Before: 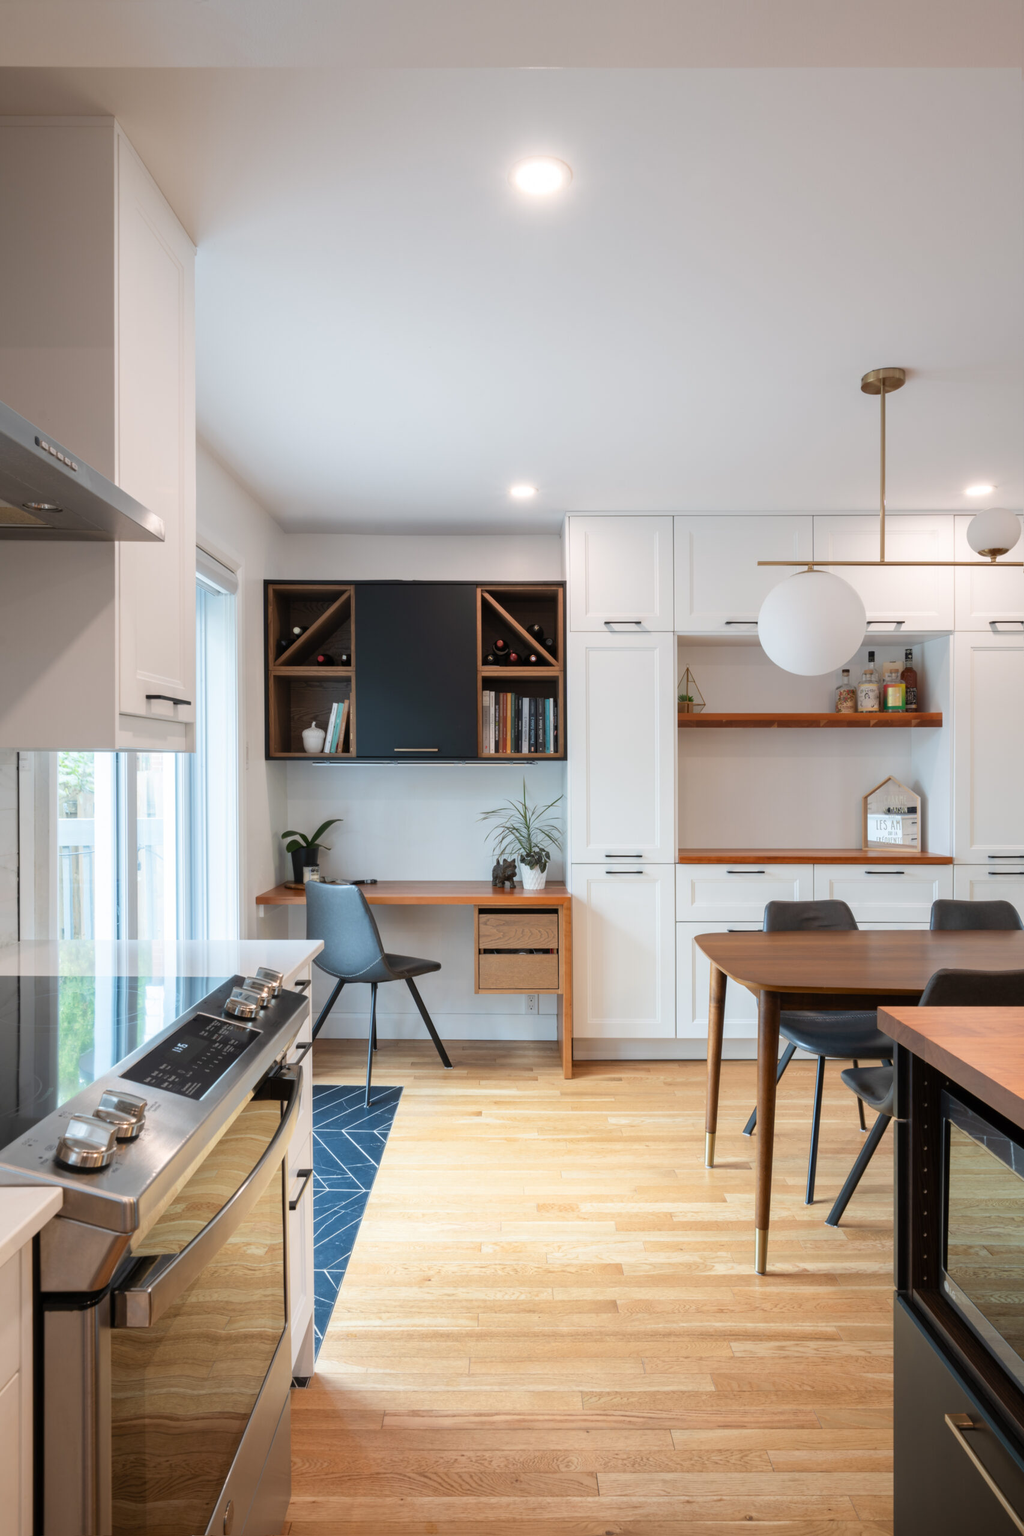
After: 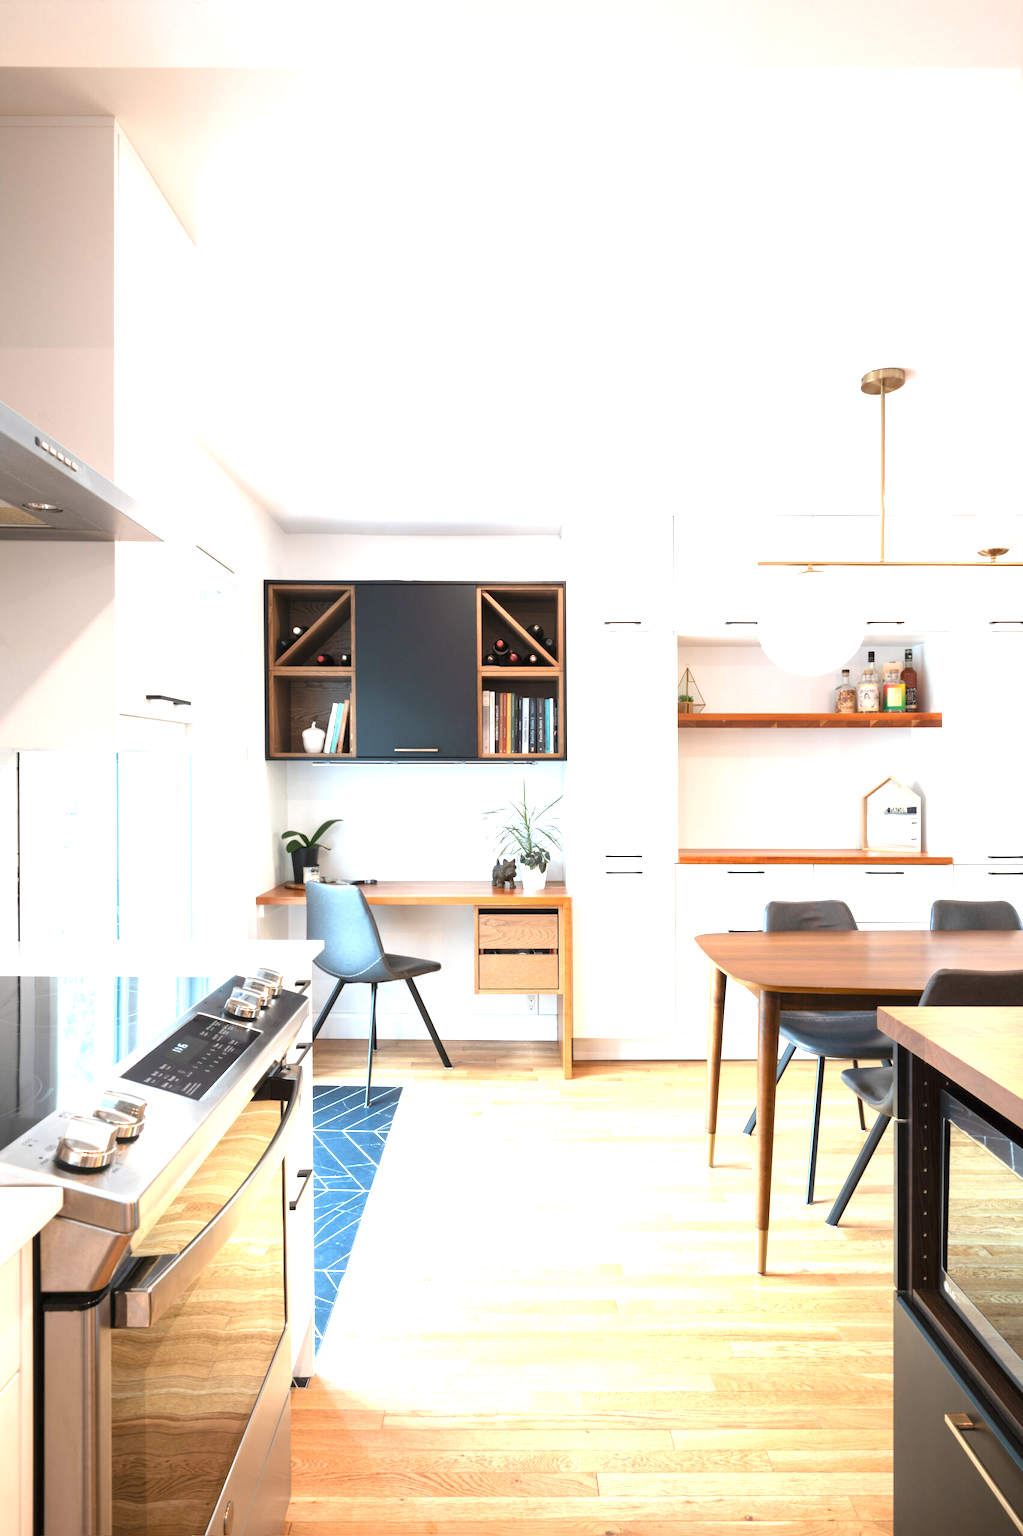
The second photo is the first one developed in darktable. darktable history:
exposure: black level correction 0, exposure 1.517 EV, compensate exposure bias true, compensate highlight preservation false
